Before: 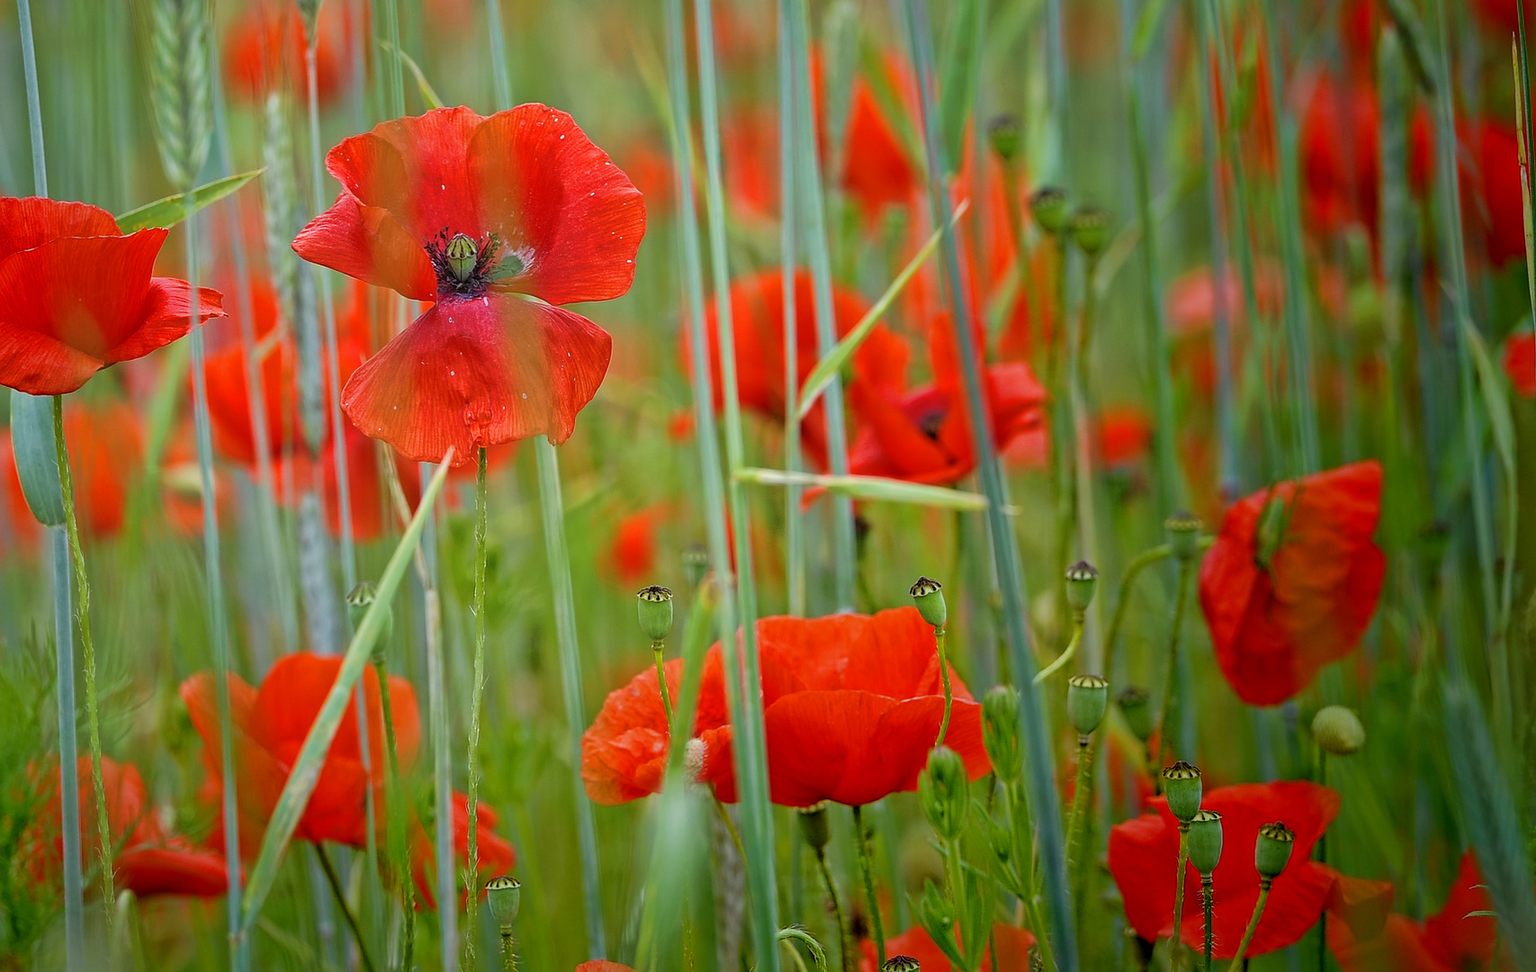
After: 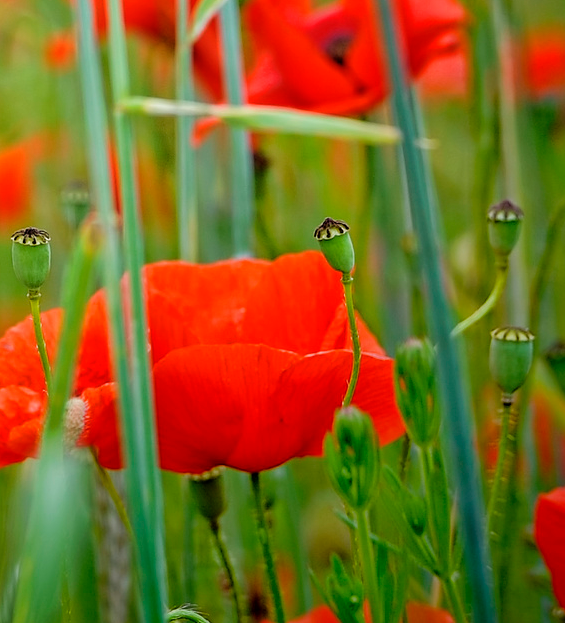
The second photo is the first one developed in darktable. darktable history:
crop: left 40.878%, top 39.176%, right 25.993%, bottom 3.081%
shadows and highlights: shadows -24.28, highlights 49.77, soften with gaussian
